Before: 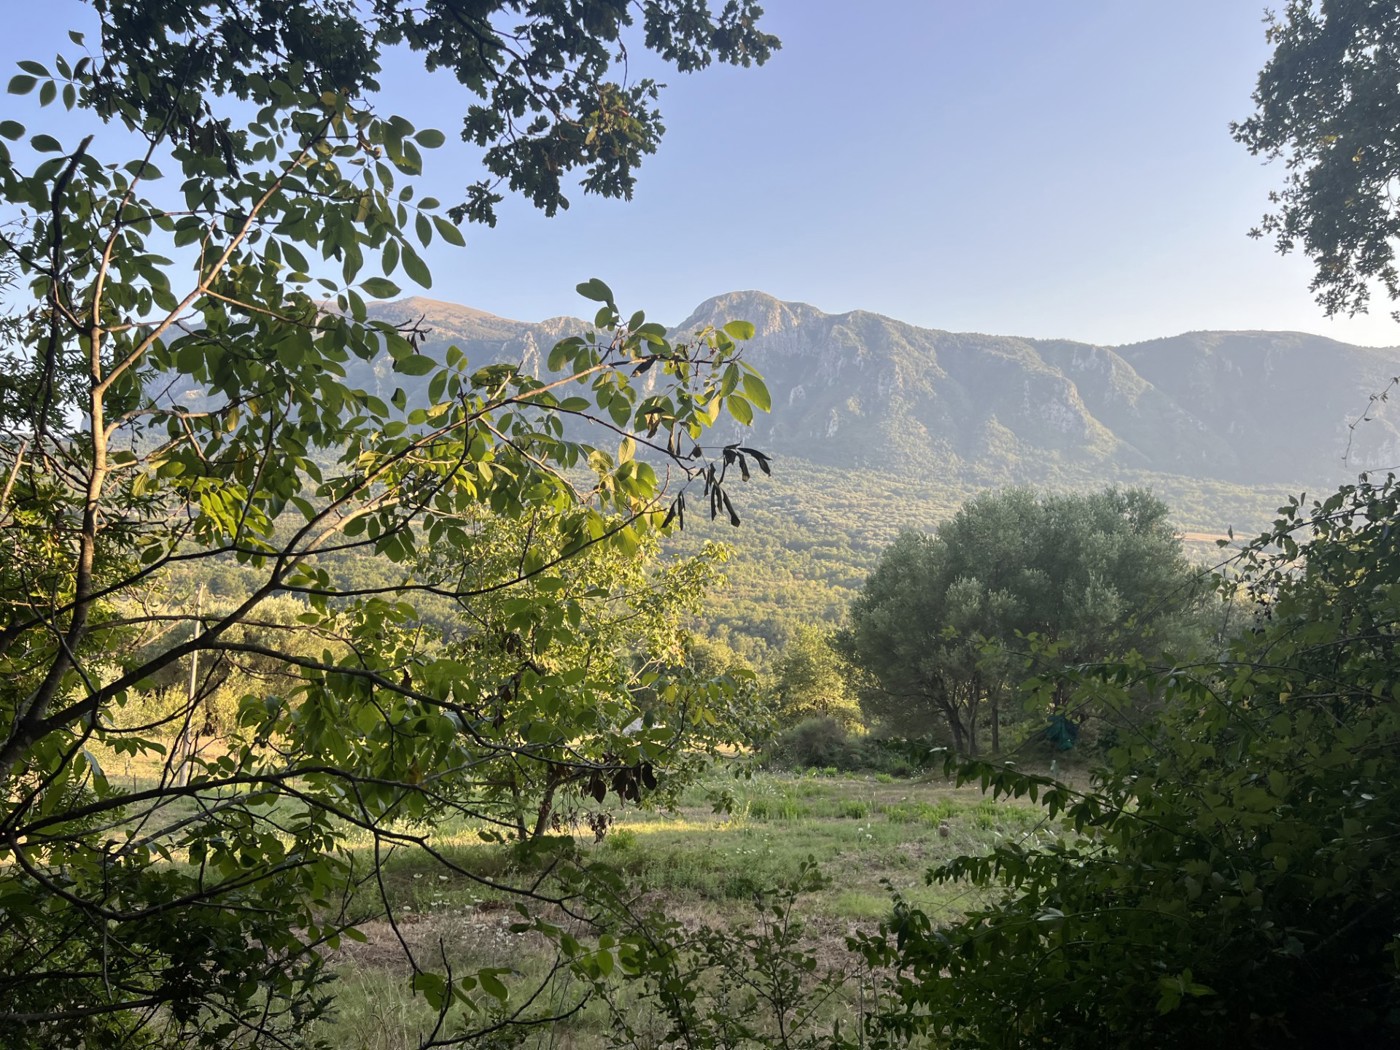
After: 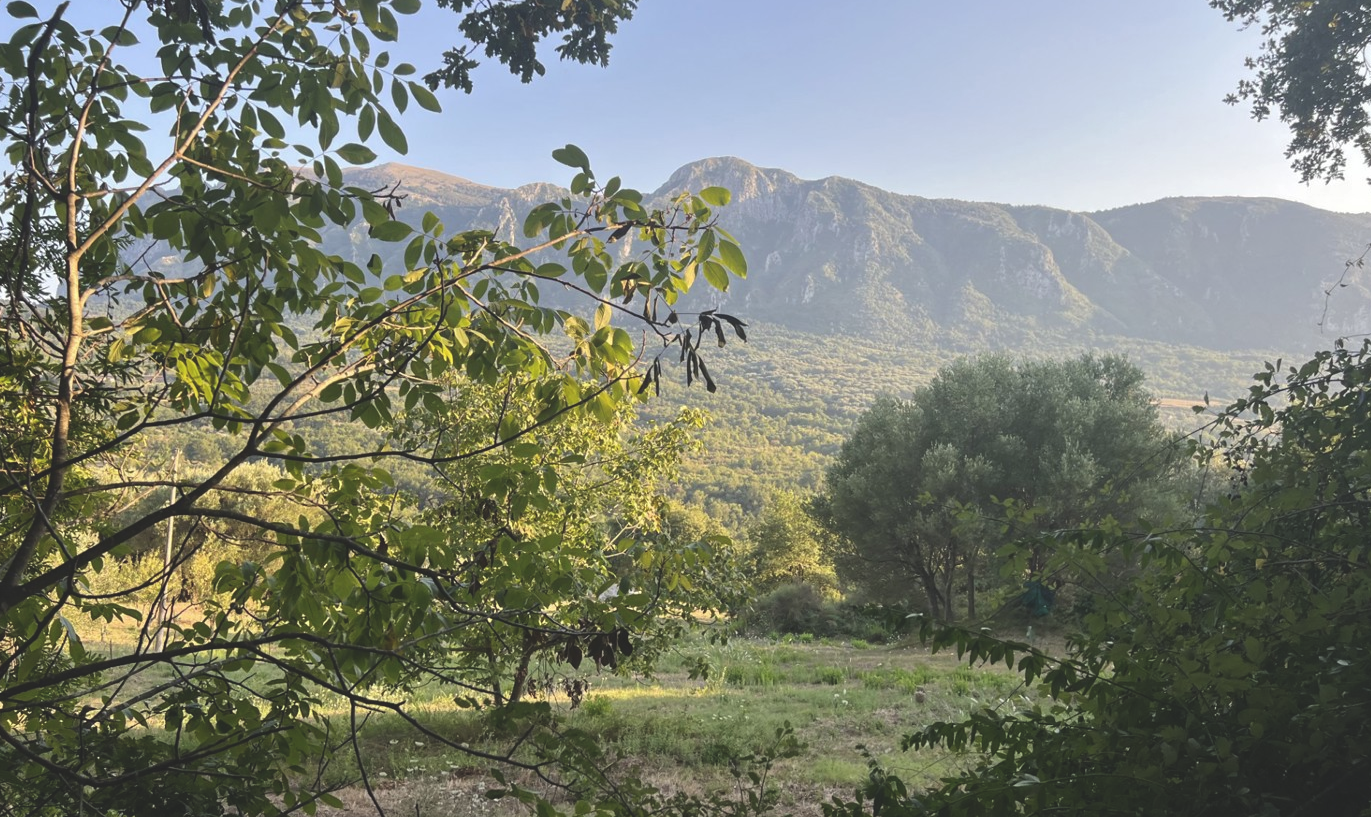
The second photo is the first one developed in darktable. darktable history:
shadows and highlights: shadows 25.12, highlights -25.64
crop and rotate: left 1.853%, top 12.78%, right 0.212%, bottom 9.402%
exposure: black level correction -0.015, compensate highlight preservation false
